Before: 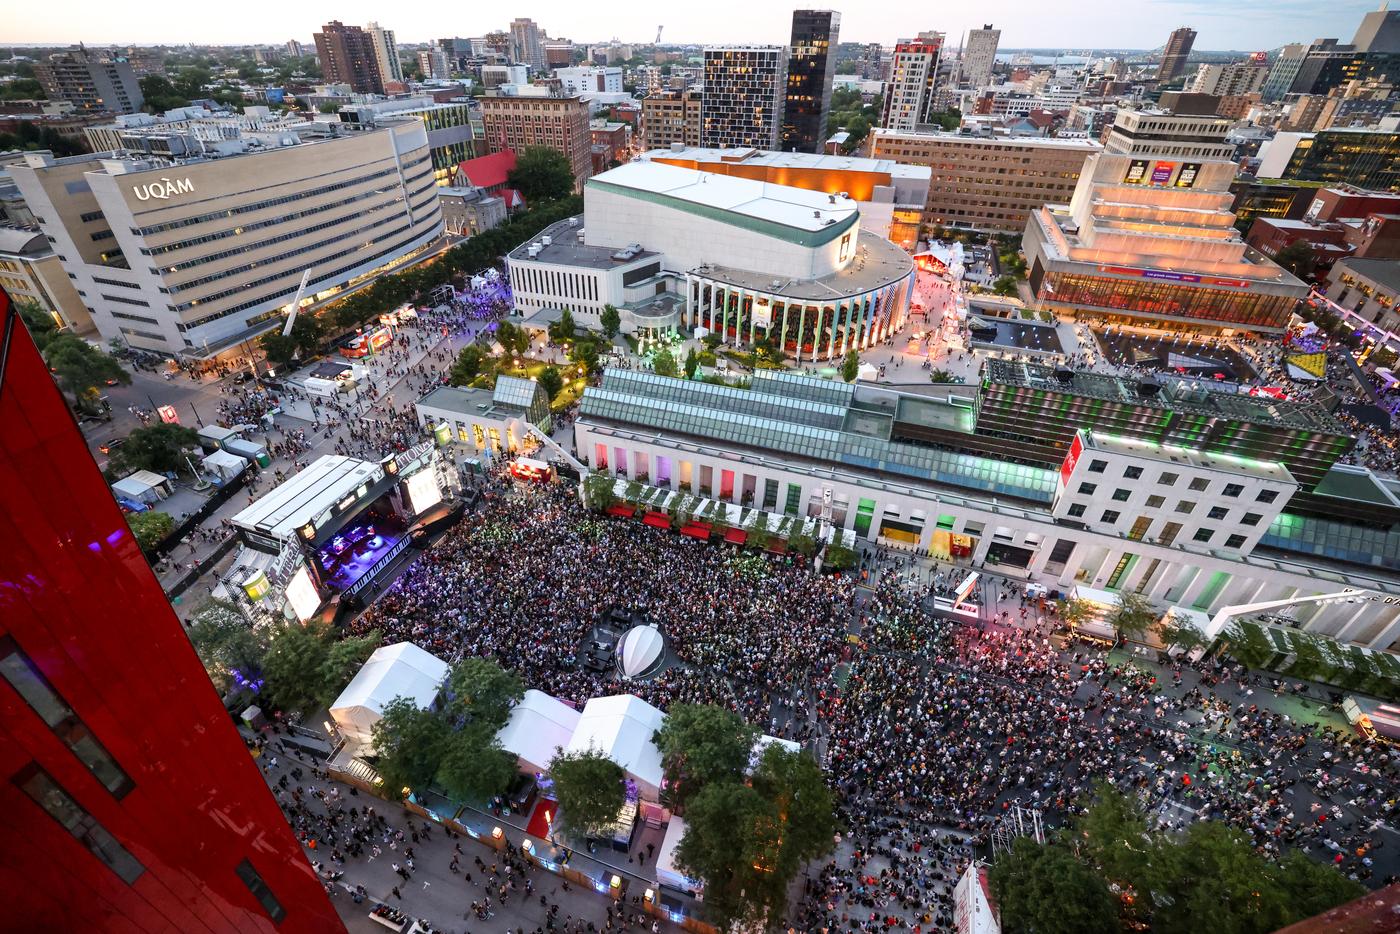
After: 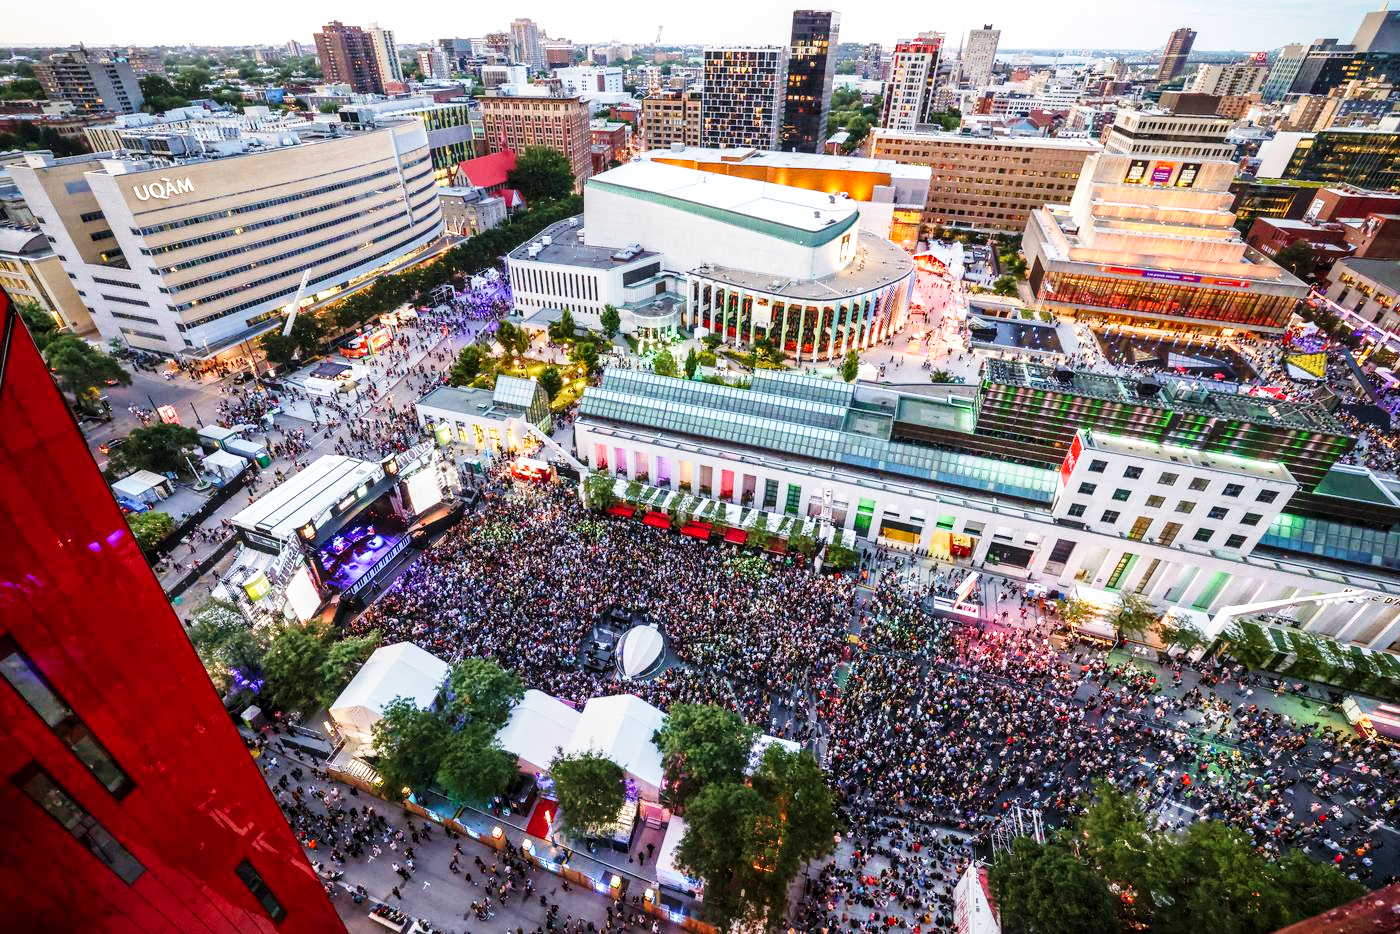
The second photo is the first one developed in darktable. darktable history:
velvia: on, module defaults
local contrast: on, module defaults
base curve: curves: ch0 [(0, 0) (0.028, 0.03) (0.121, 0.232) (0.46, 0.748) (0.859, 0.968) (1, 1)], preserve colors none
